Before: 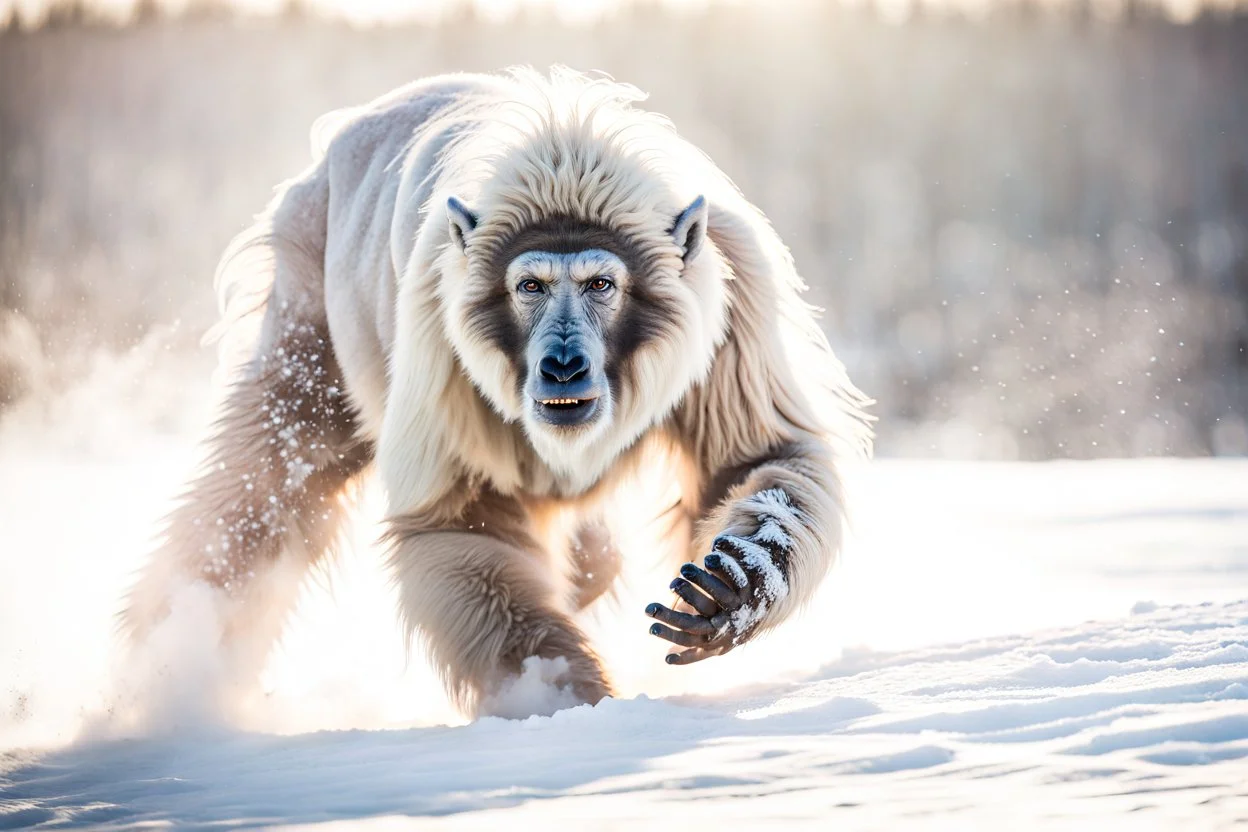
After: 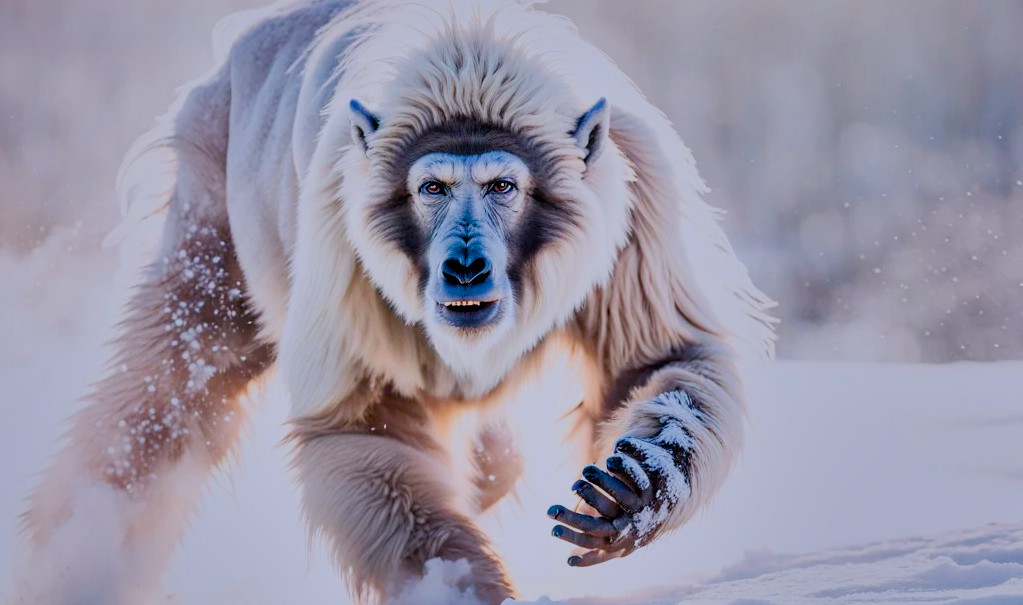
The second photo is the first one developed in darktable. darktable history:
shadows and highlights: shadows 30.63, highlights -63.22, shadows color adjustment 98%, highlights color adjustment 58.61%, soften with gaussian
color calibration: illuminant custom, x 0.373, y 0.388, temperature 4269.97 K
color balance rgb: shadows lift › chroma 1%, shadows lift › hue 240.84°, highlights gain › chroma 2%, highlights gain › hue 73.2°, global offset › luminance -0.5%, perceptual saturation grading › global saturation 20%, perceptual saturation grading › highlights -25%, perceptual saturation grading › shadows 50%, global vibrance 15%
filmic rgb: black relative exposure -7.15 EV, white relative exposure 5.36 EV, hardness 3.02, color science v6 (2022)
crop: left 7.856%, top 11.836%, right 10.12%, bottom 15.387%
